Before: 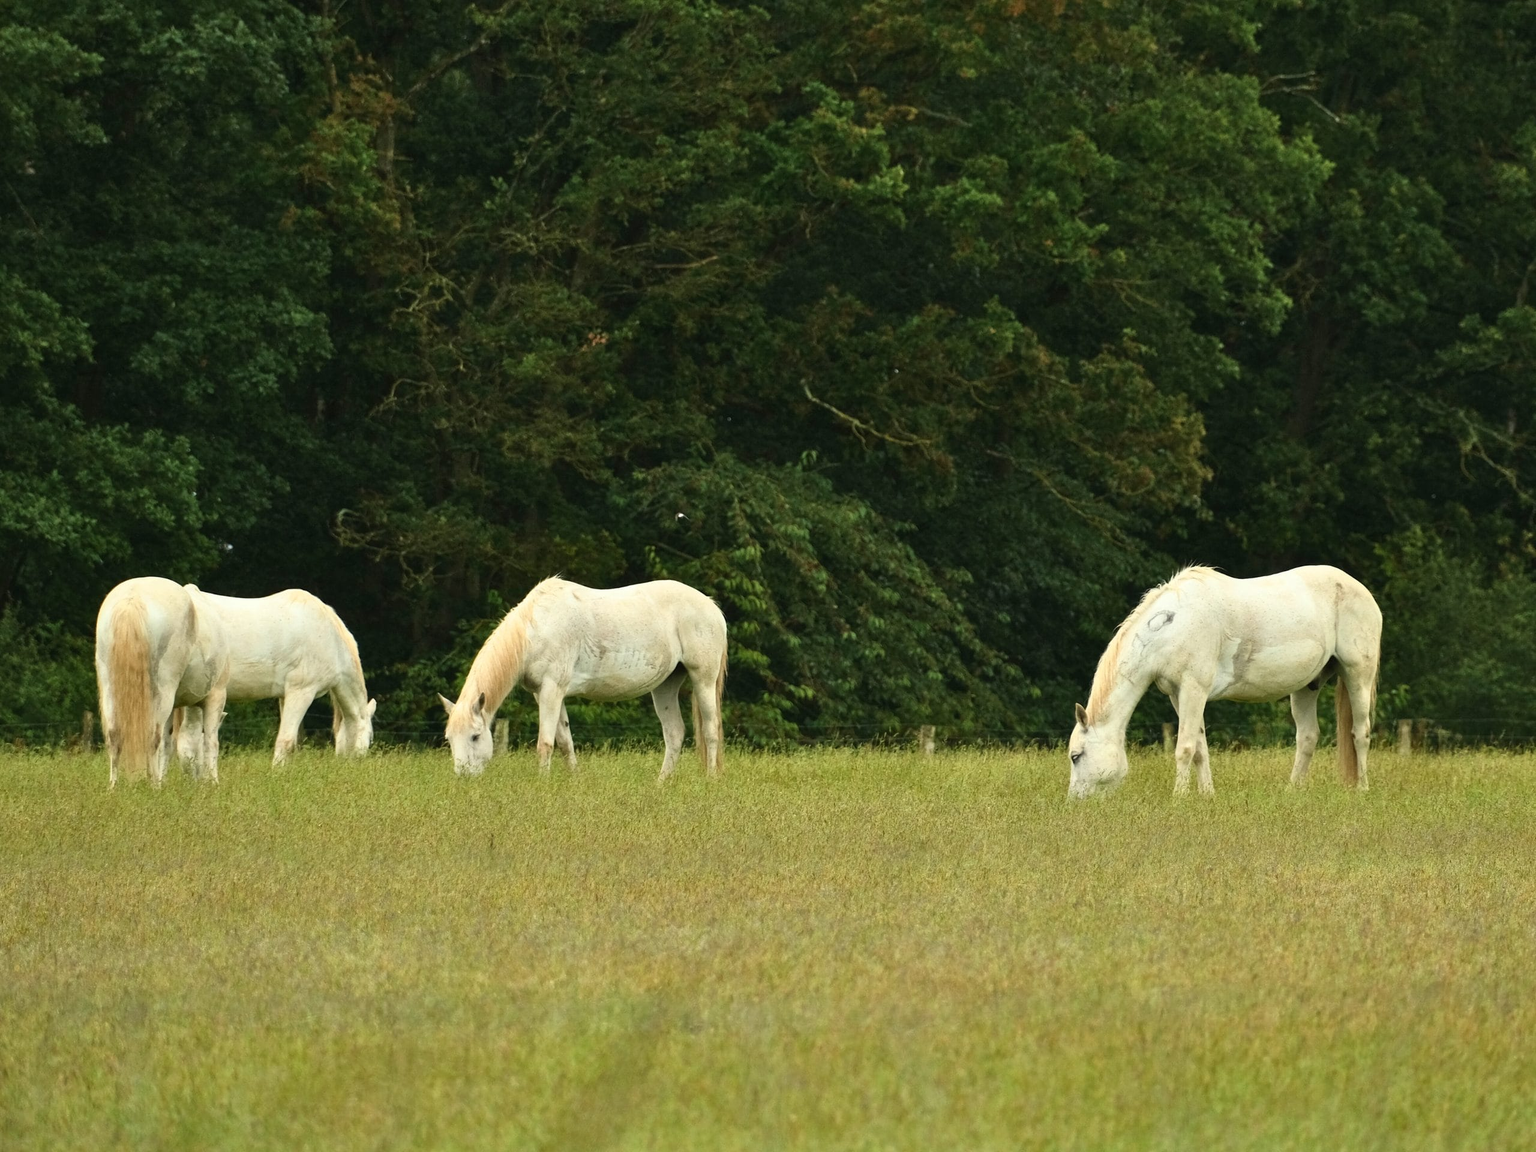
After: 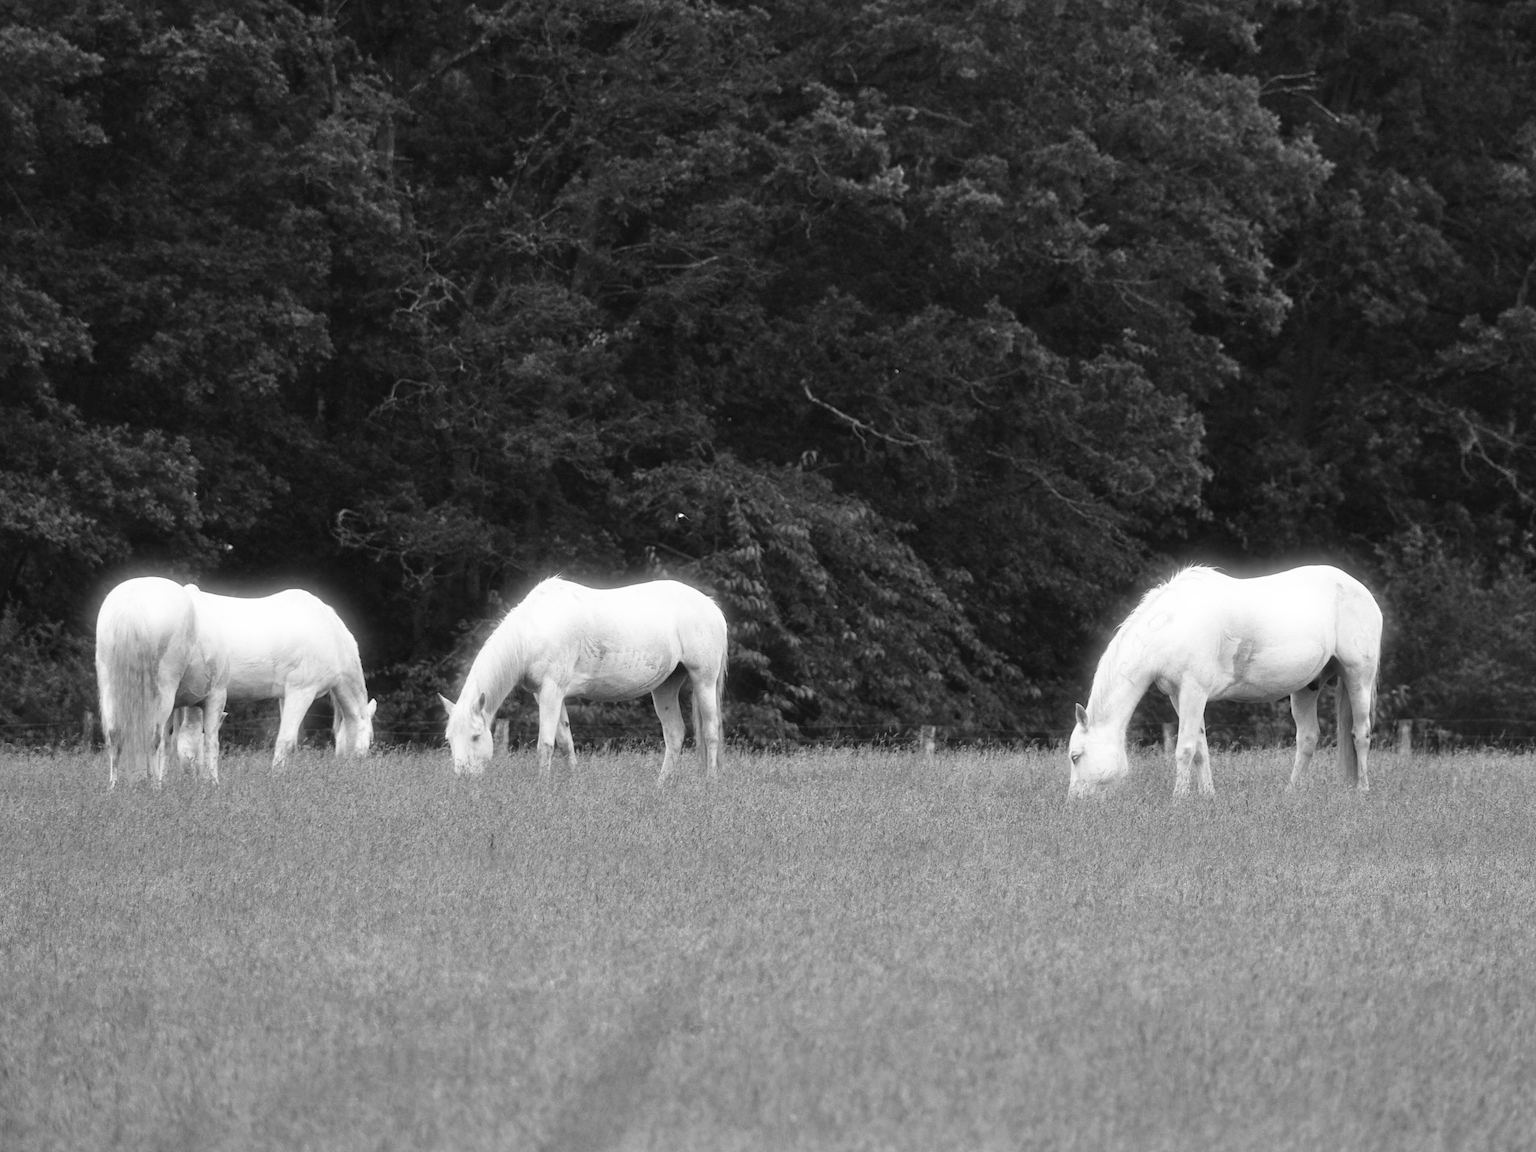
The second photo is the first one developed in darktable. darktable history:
bloom: size 5%, threshold 95%, strength 15%
monochrome: on, module defaults
